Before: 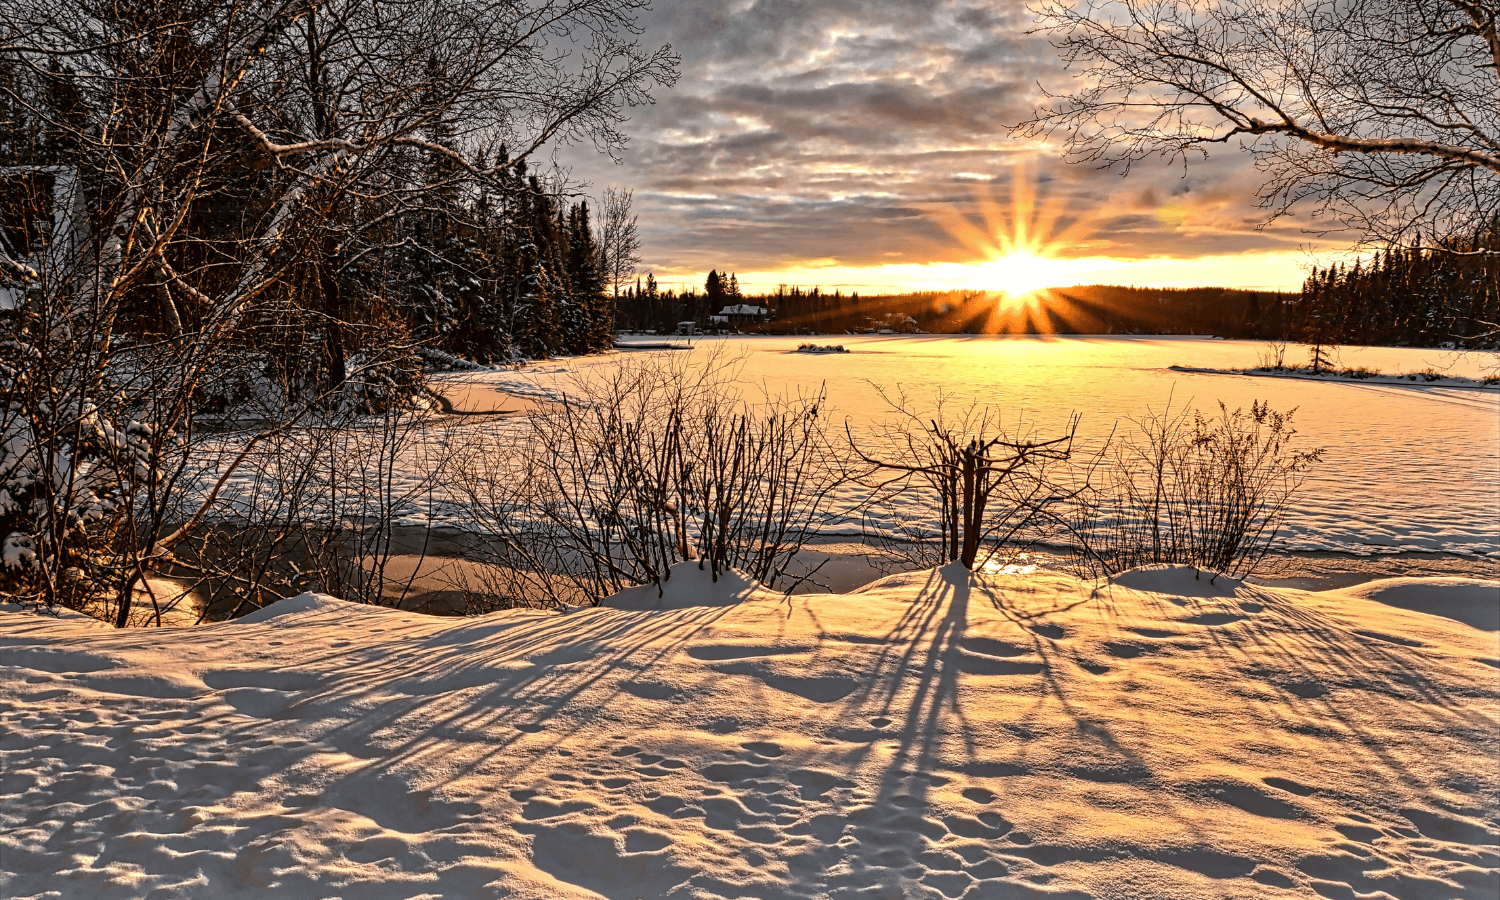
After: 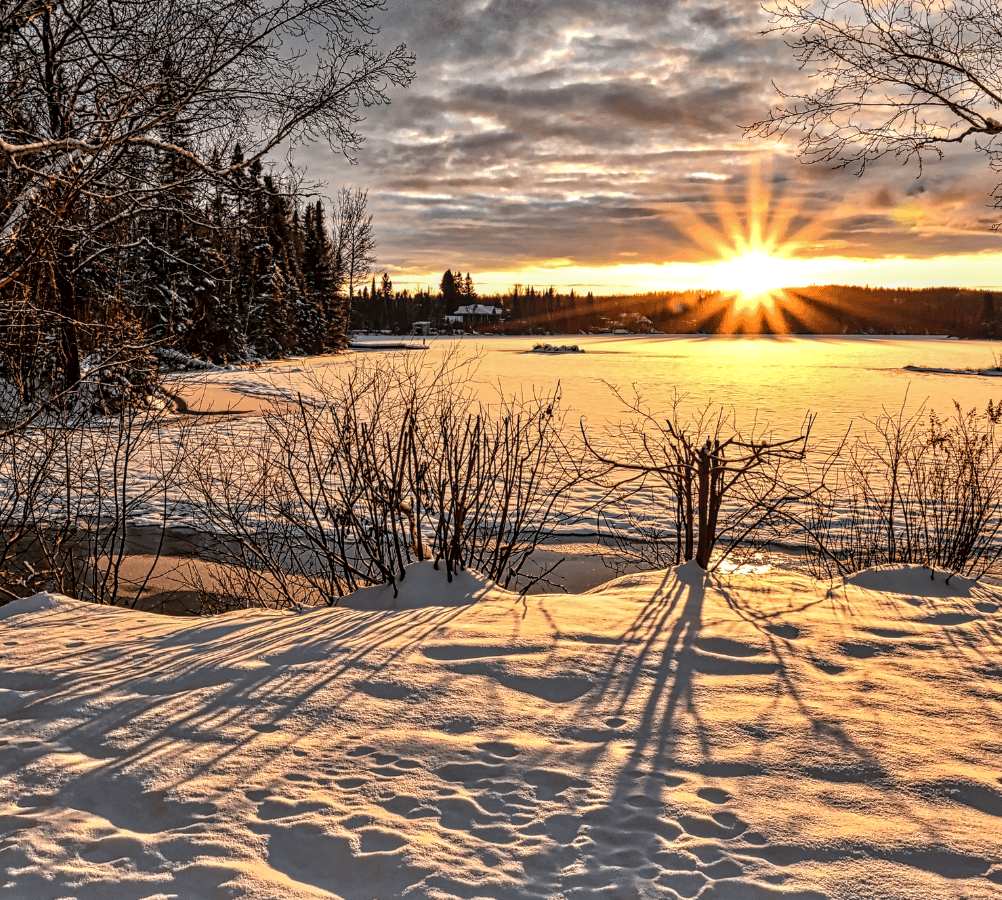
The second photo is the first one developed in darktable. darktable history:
crop and rotate: left 17.732%, right 15.423%
local contrast: on, module defaults
